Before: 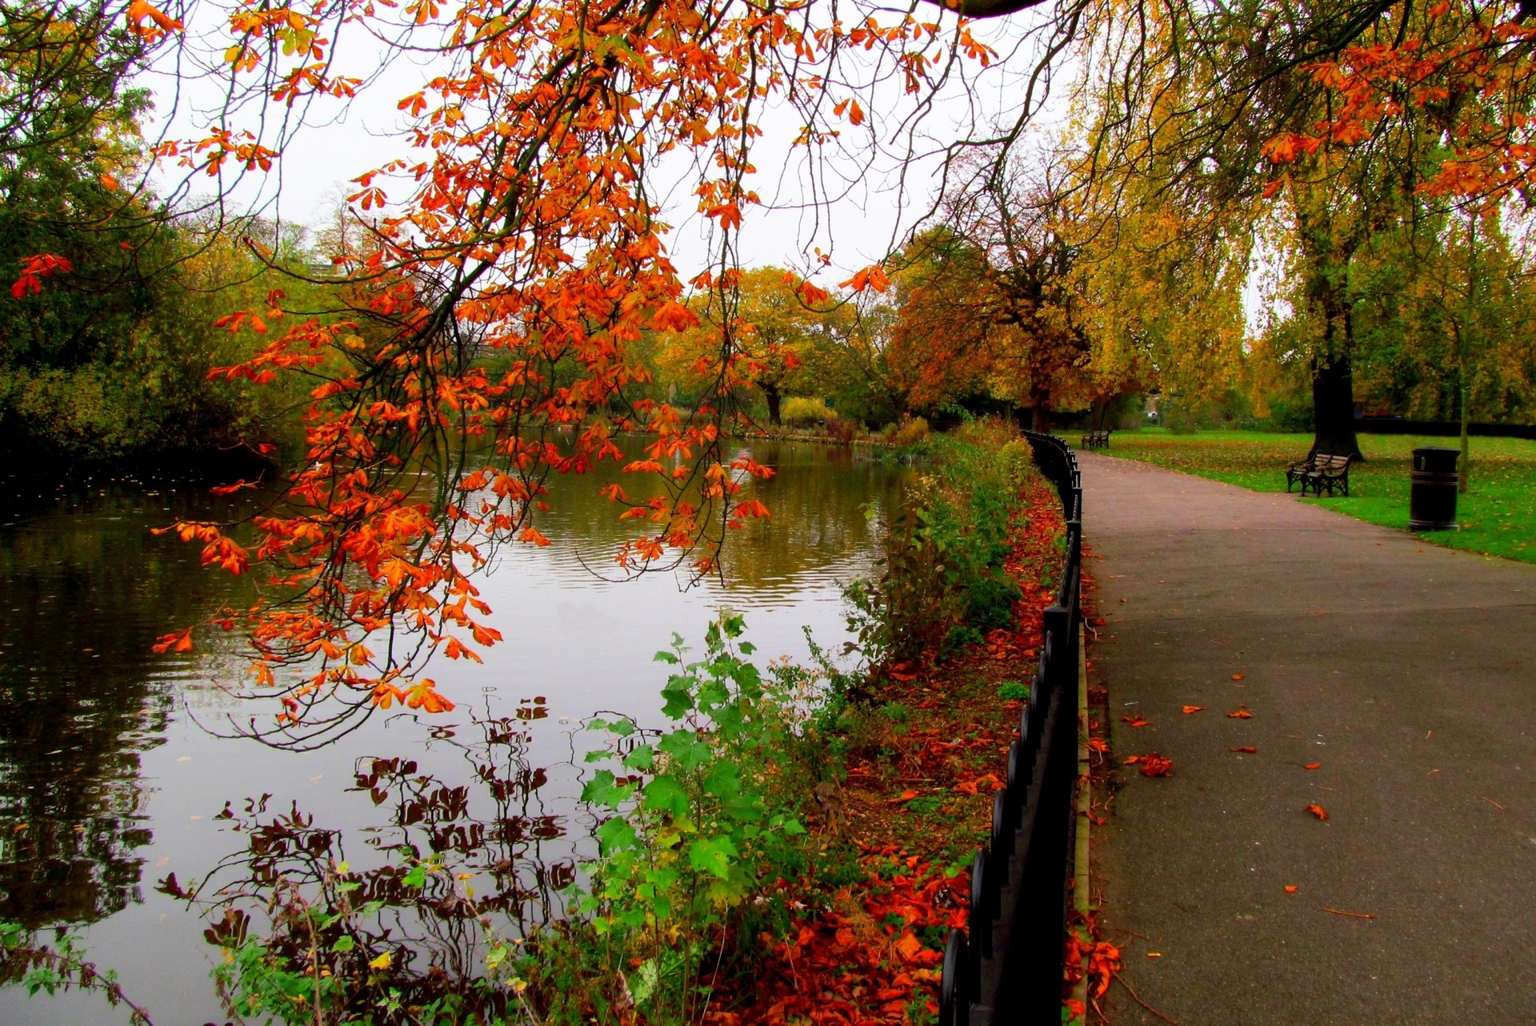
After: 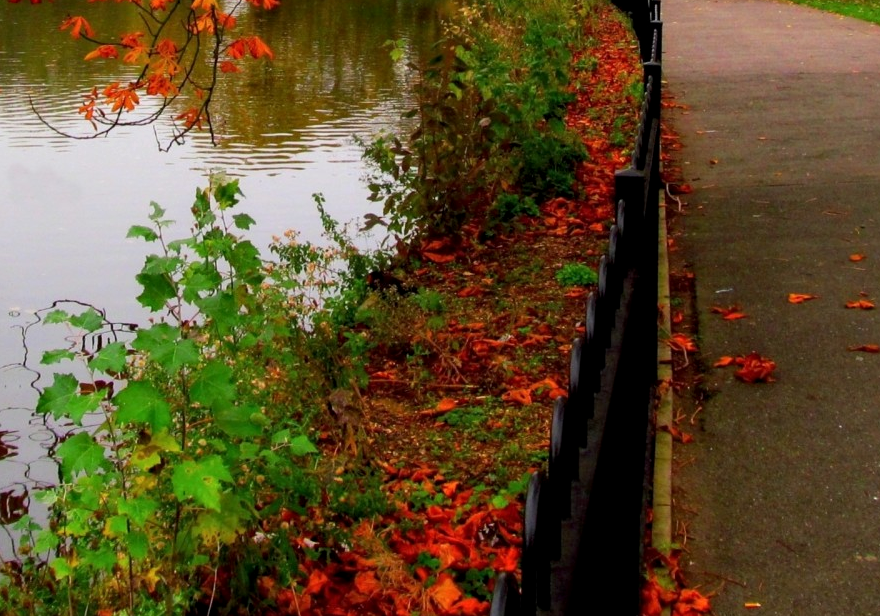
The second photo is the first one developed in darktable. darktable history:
local contrast: highlights 101%, shadows 103%, detail 119%, midtone range 0.2
crop: left 35.939%, top 45.945%, right 18.207%, bottom 6.014%
